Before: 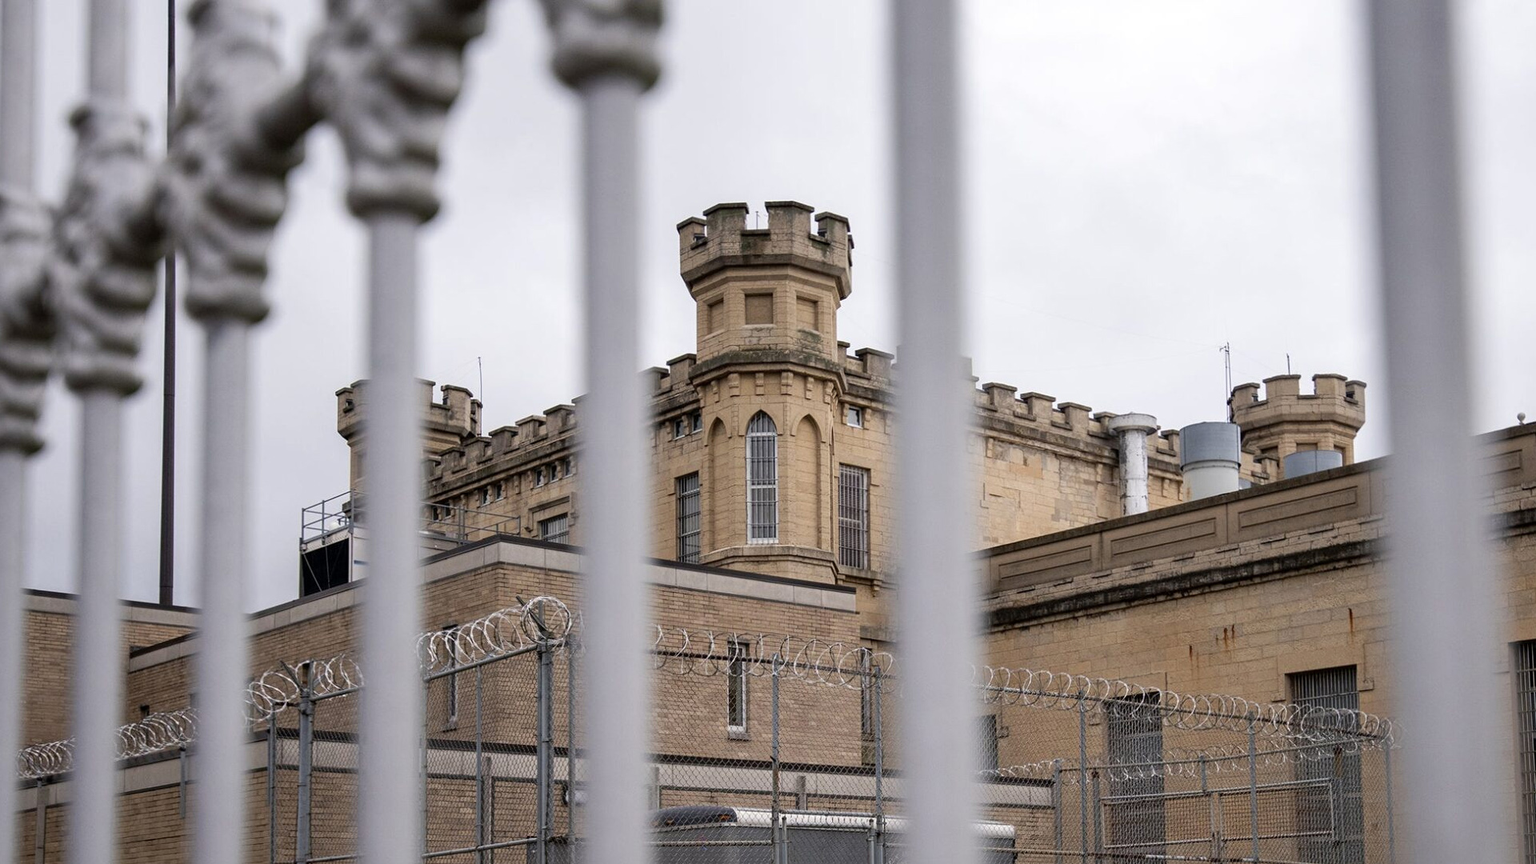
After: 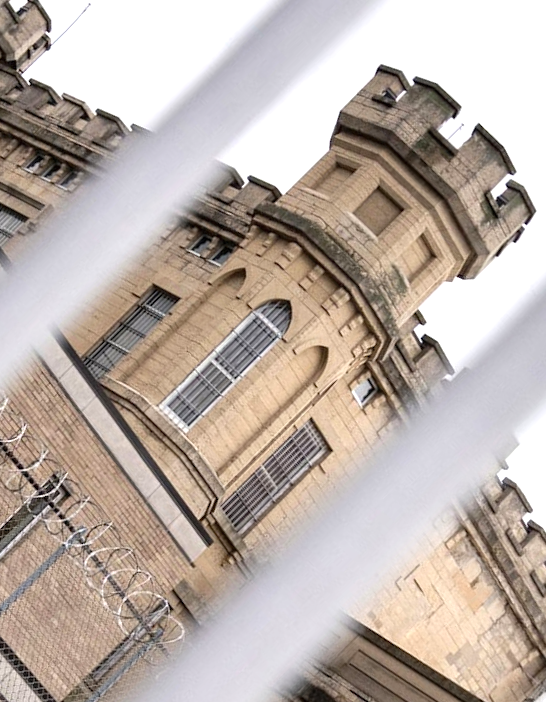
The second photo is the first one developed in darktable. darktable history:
exposure: black level correction 0, exposure 0.701 EV, compensate highlight preservation false
contrast brightness saturation: saturation -0.068
crop and rotate: angle -45.58°, top 16.668%, right 0.925%, bottom 11.647%
